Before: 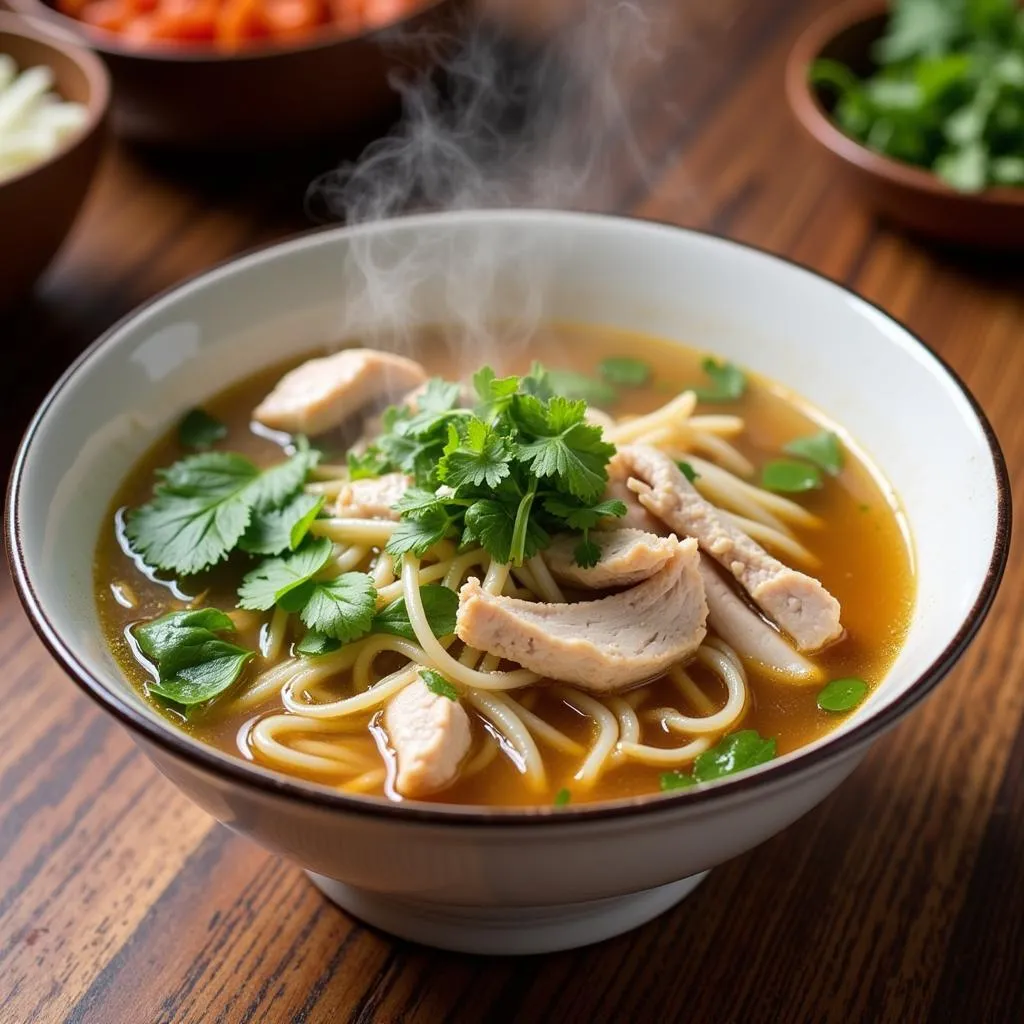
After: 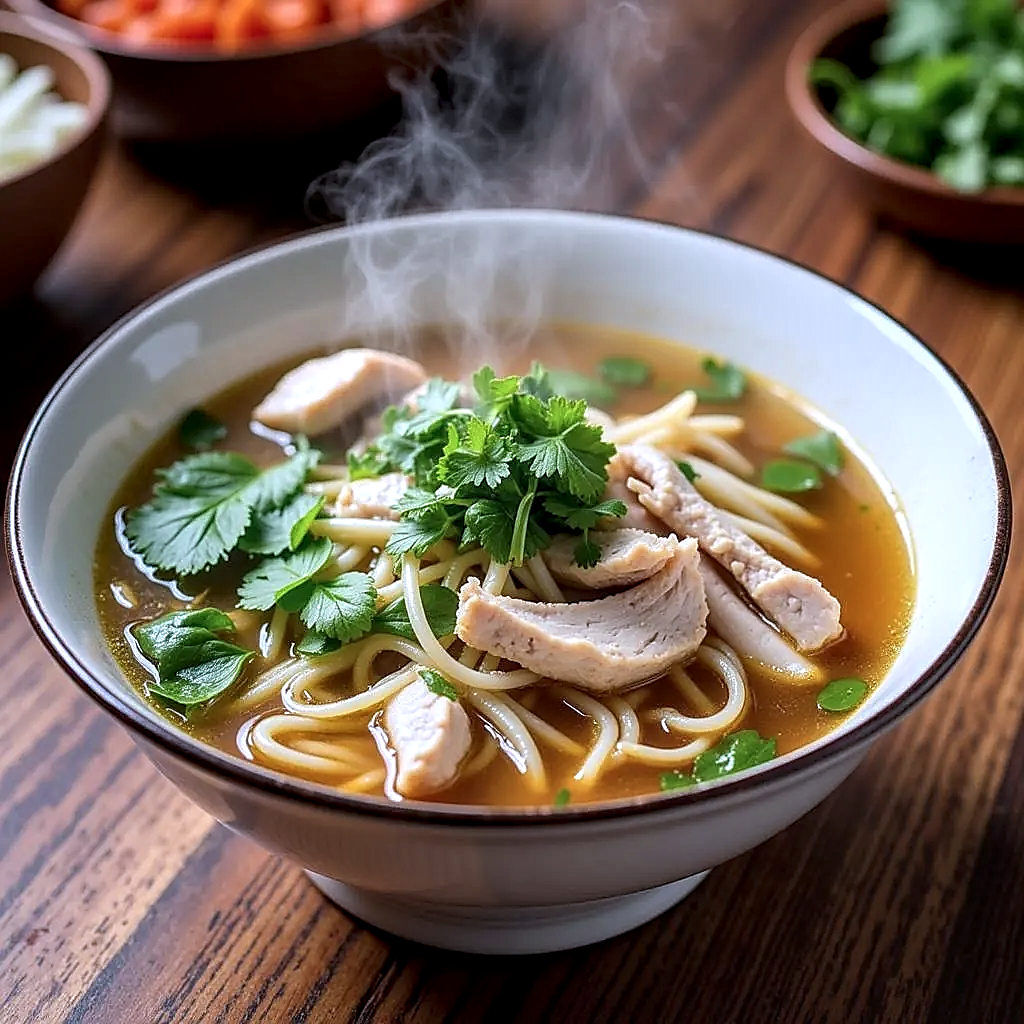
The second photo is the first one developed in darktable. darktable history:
color calibration: illuminant as shot in camera, x 0.37, y 0.382, temperature 4313.32 K
local contrast: highlights 61%, detail 143%, midtone range 0.428
sharpen: radius 1.4, amount 1.25, threshold 0.7
